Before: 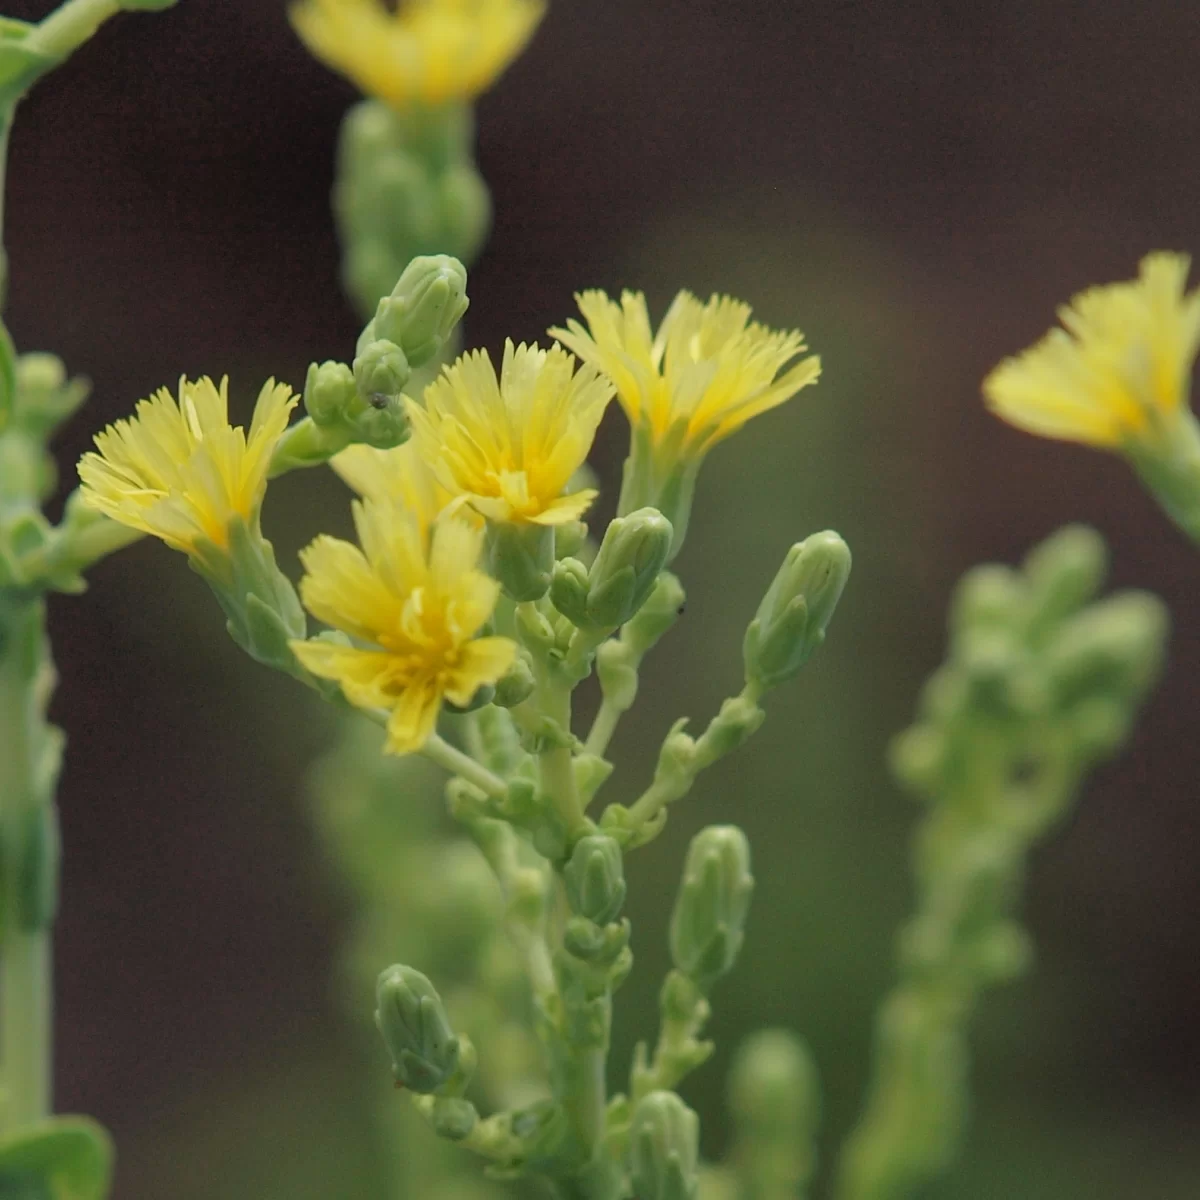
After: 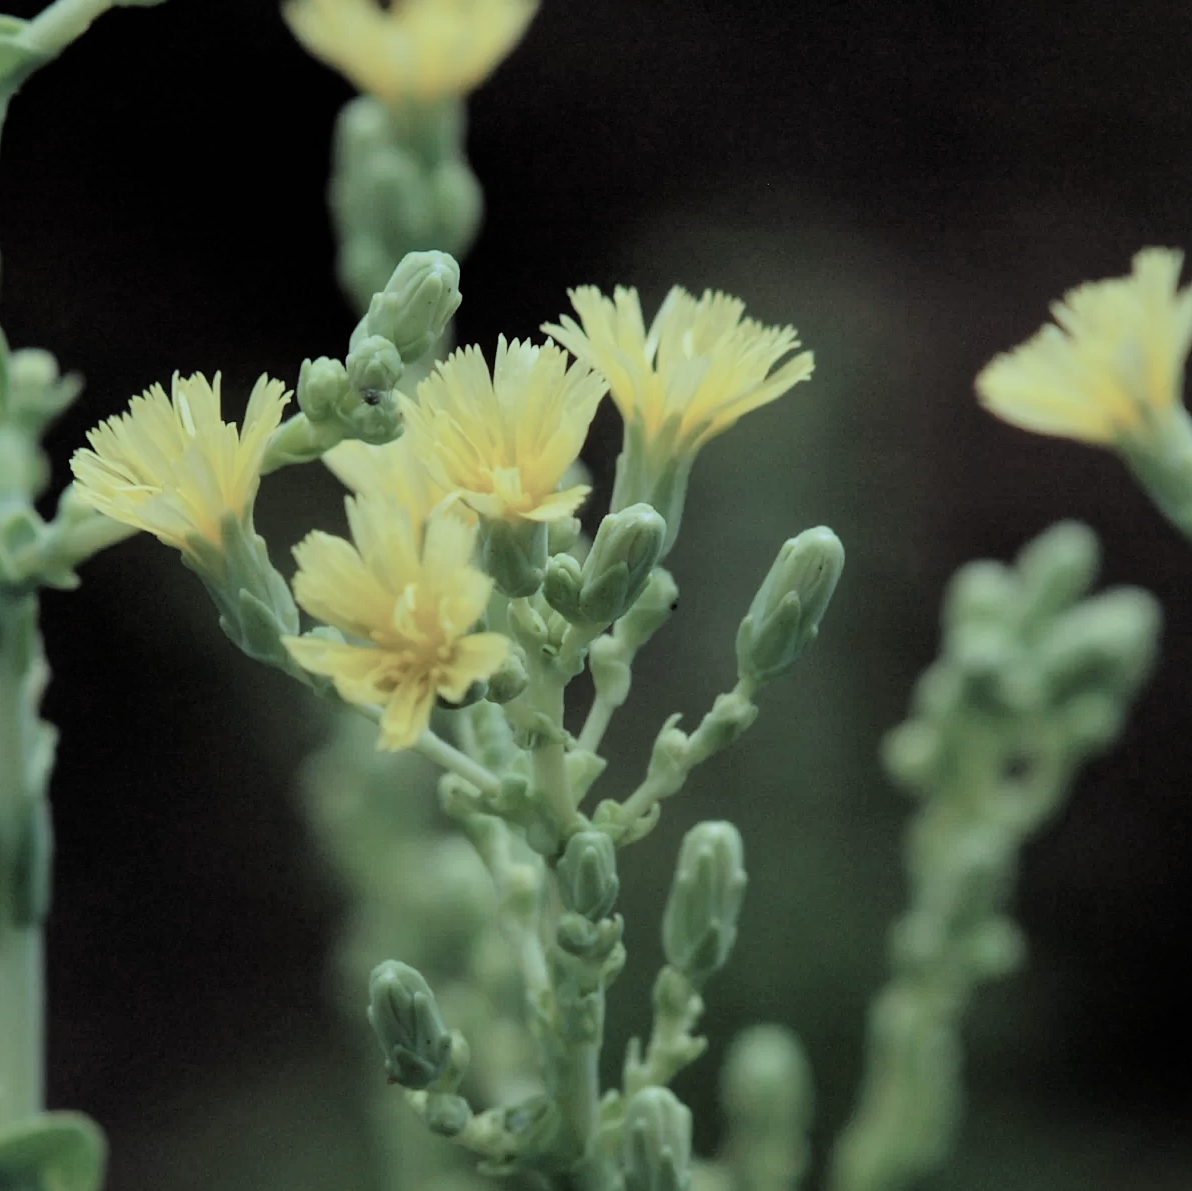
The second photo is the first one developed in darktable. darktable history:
crop and rotate: left 0.637%, top 0.368%, bottom 0.351%
filmic rgb: black relative exposure -5.08 EV, white relative exposure 3.99 EV, hardness 2.88, contrast 1.387, highlights saturation mix -30.53%
color correction: highlights a* -12.51, highlights b* -17.88, saturation 0.7
